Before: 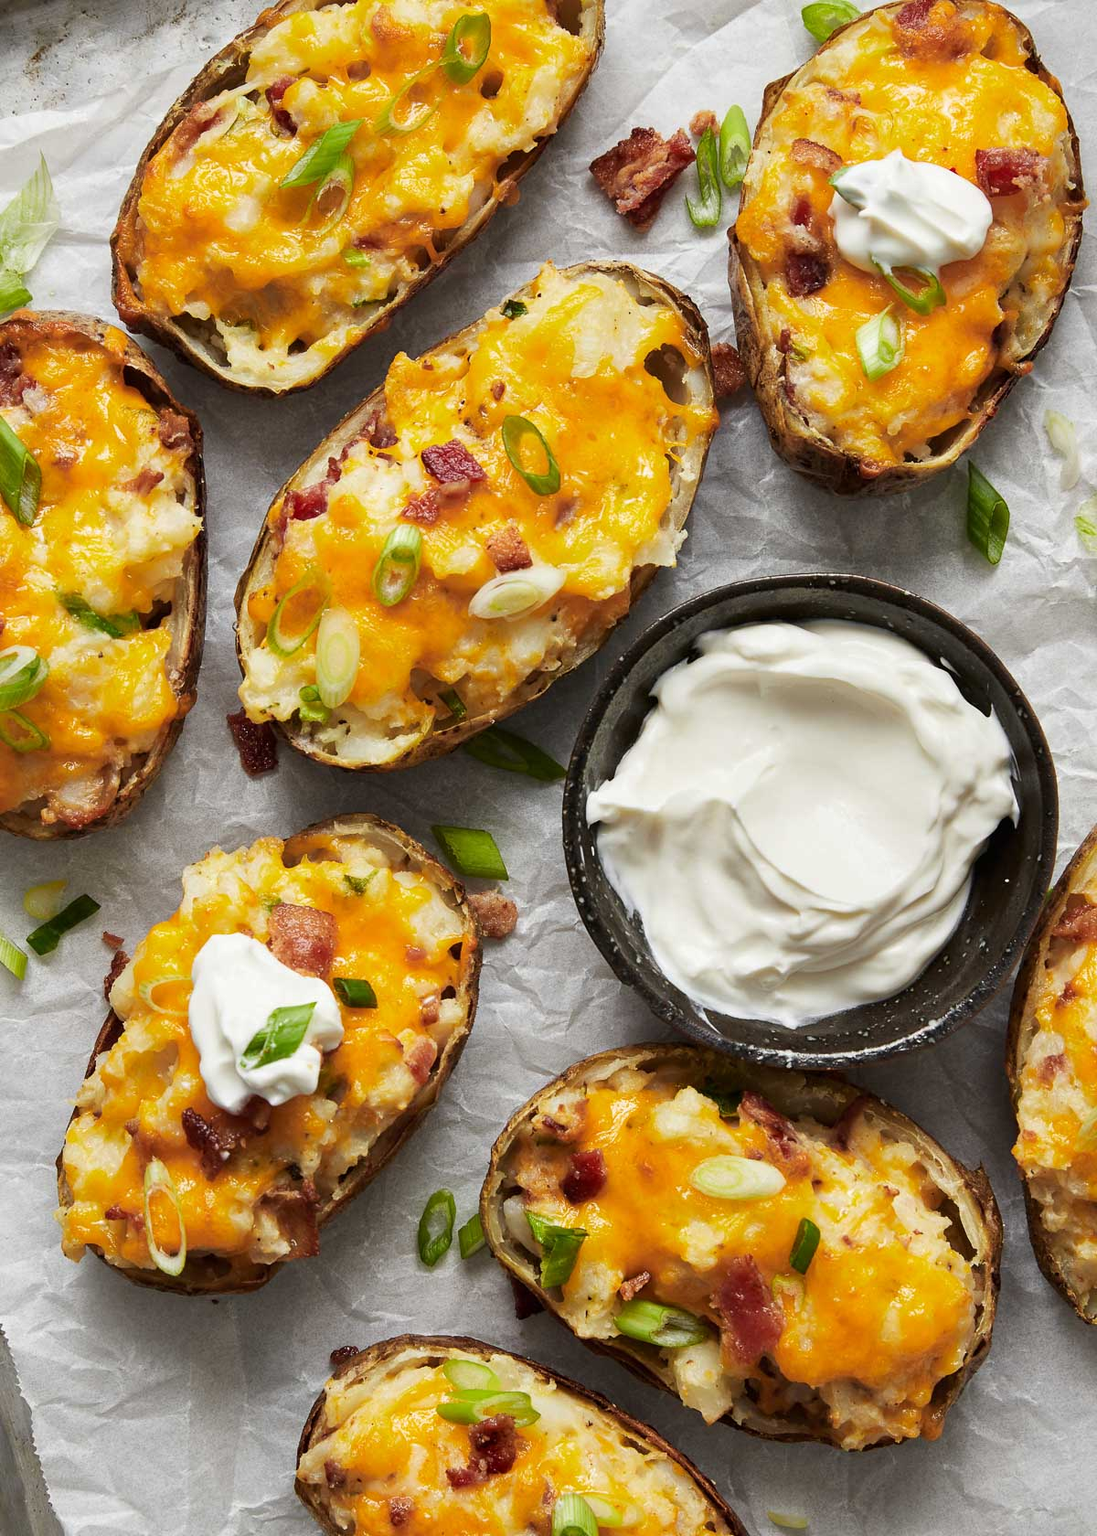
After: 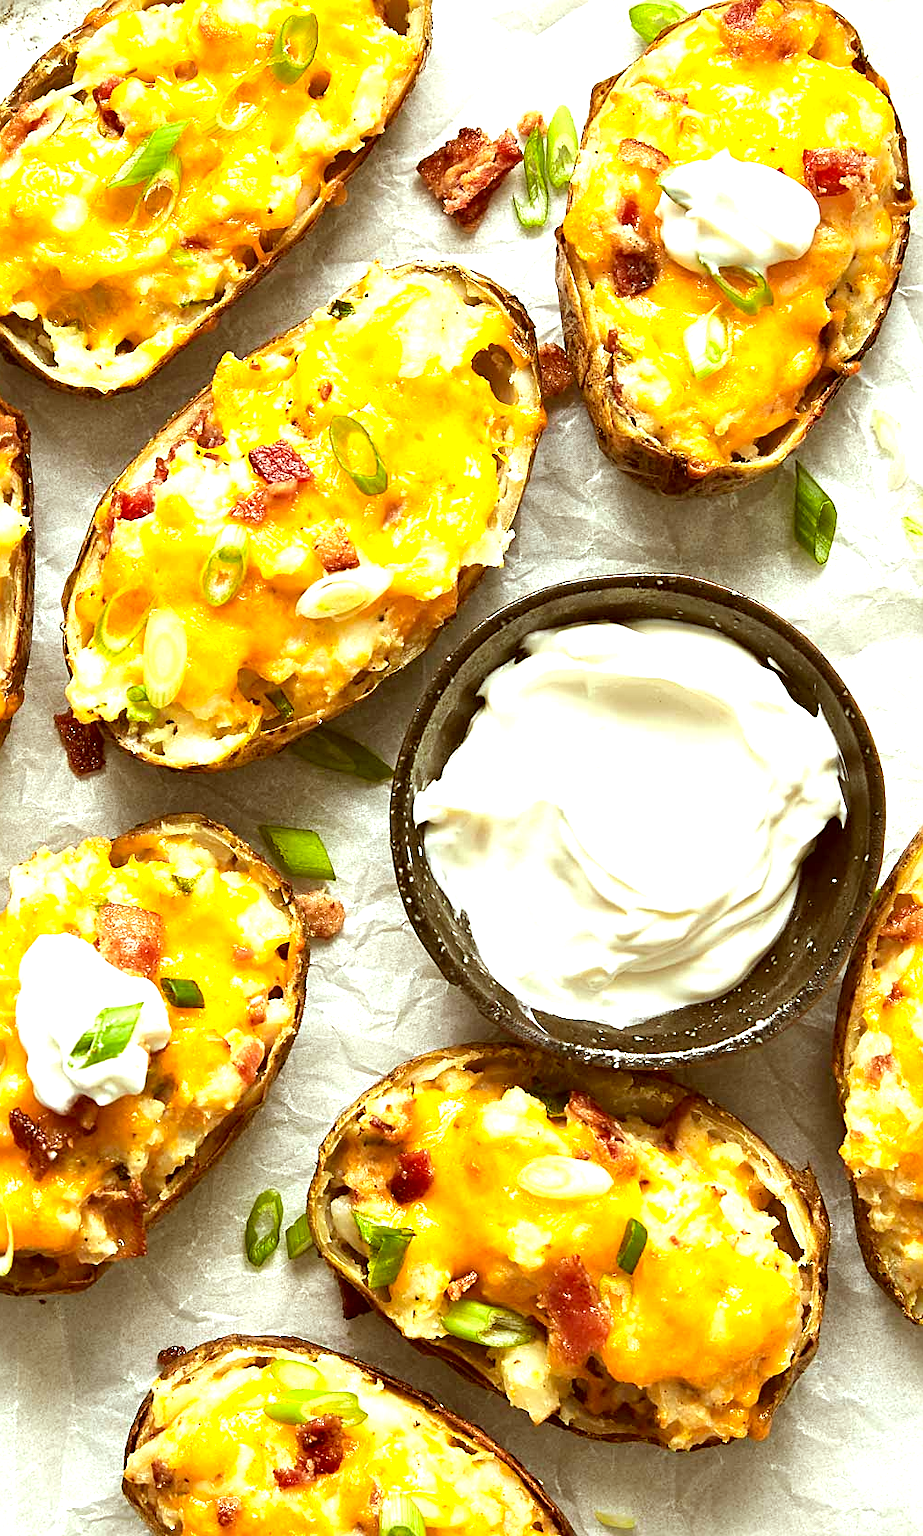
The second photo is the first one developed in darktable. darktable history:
crop: left 15.803%
color correction: highlights a* -6.04, highlights b* 9.58, shadows a* 10.37, shadows b* 23.78
exposure: exposure 1.204 EV, compensate highlight preservation false
sharpen: on, module defaults
